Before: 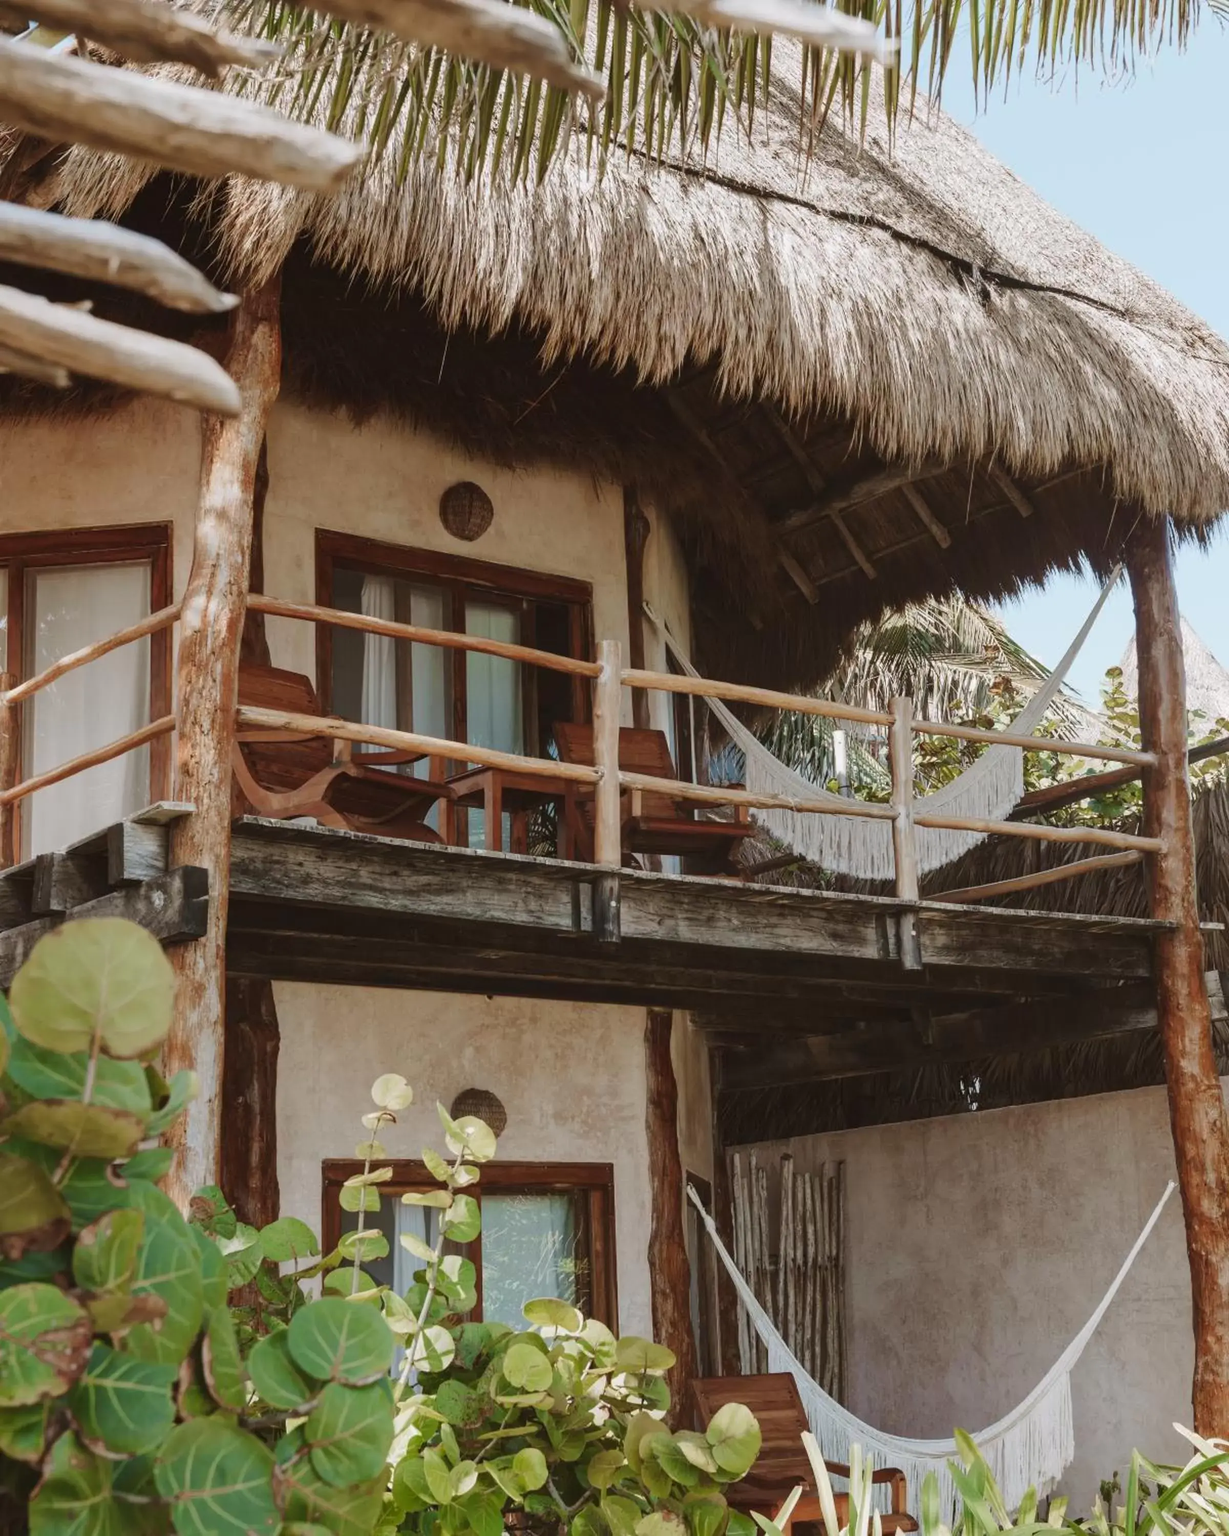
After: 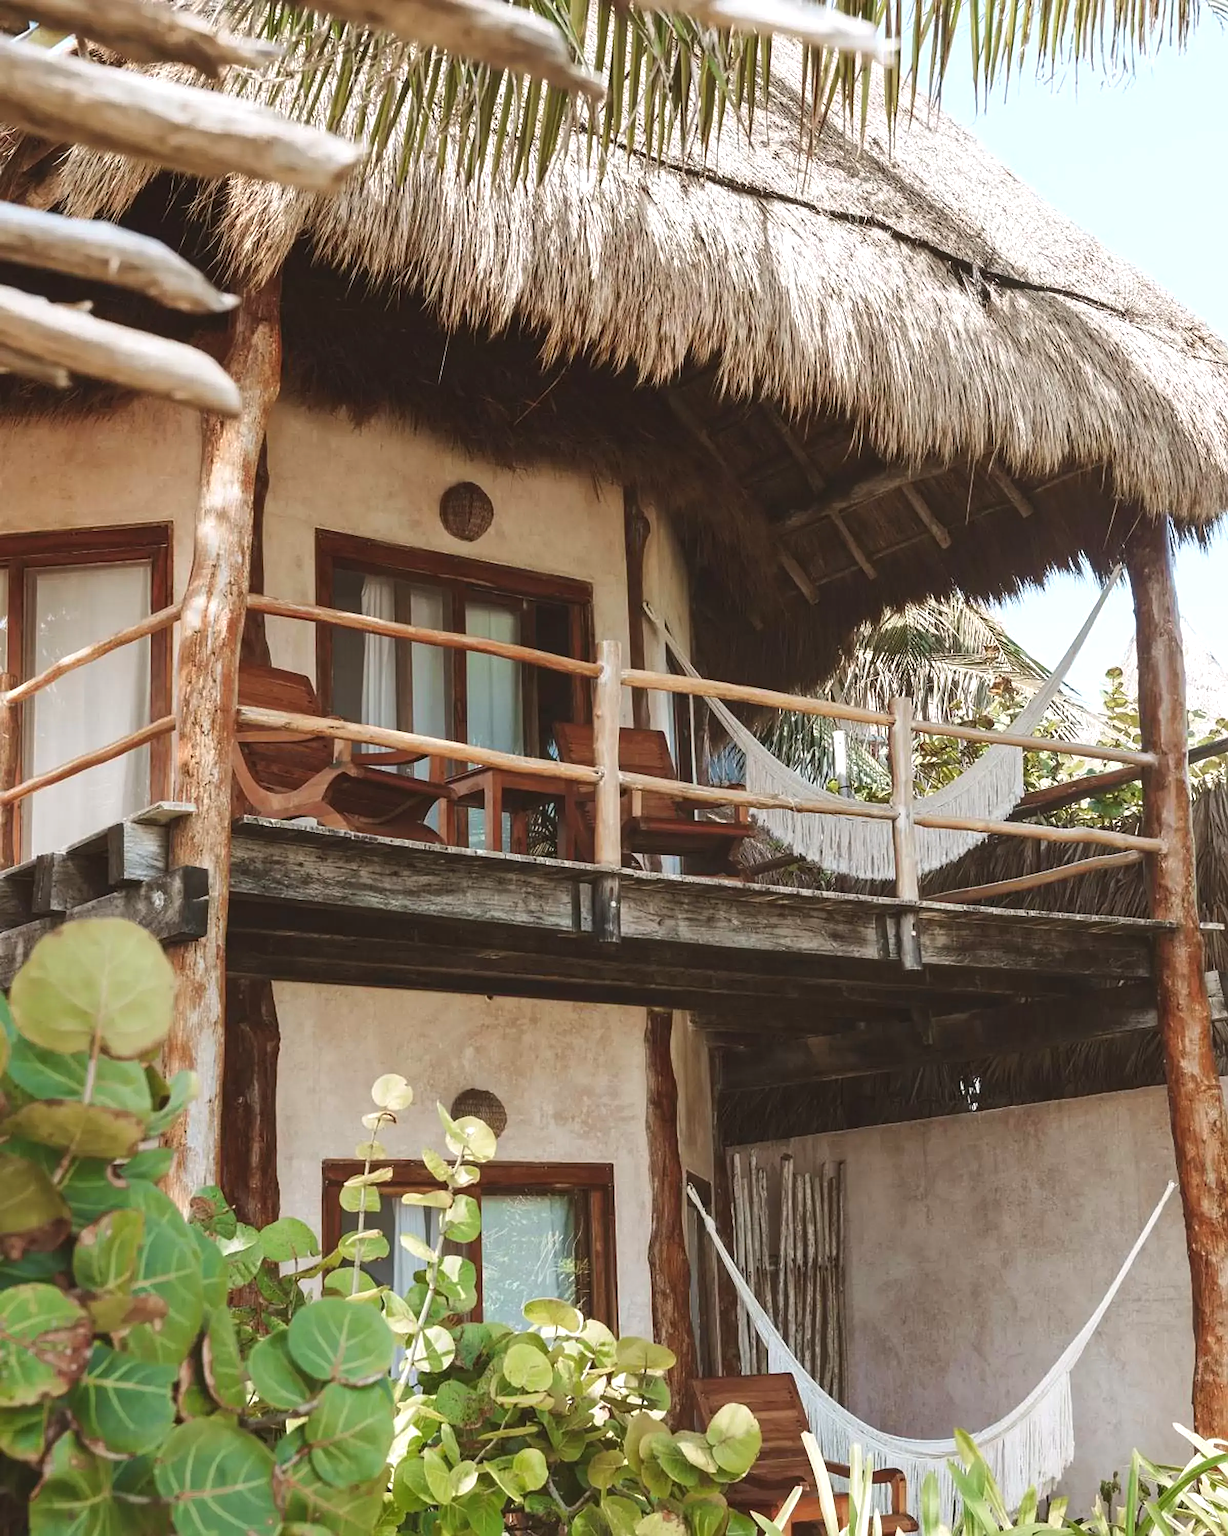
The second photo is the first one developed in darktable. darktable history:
exposure: black level correction -0.002, exposure 0.528 EV, compensate exposure bias true, compensate highlight preservation false
sharpen: on, module defaults
